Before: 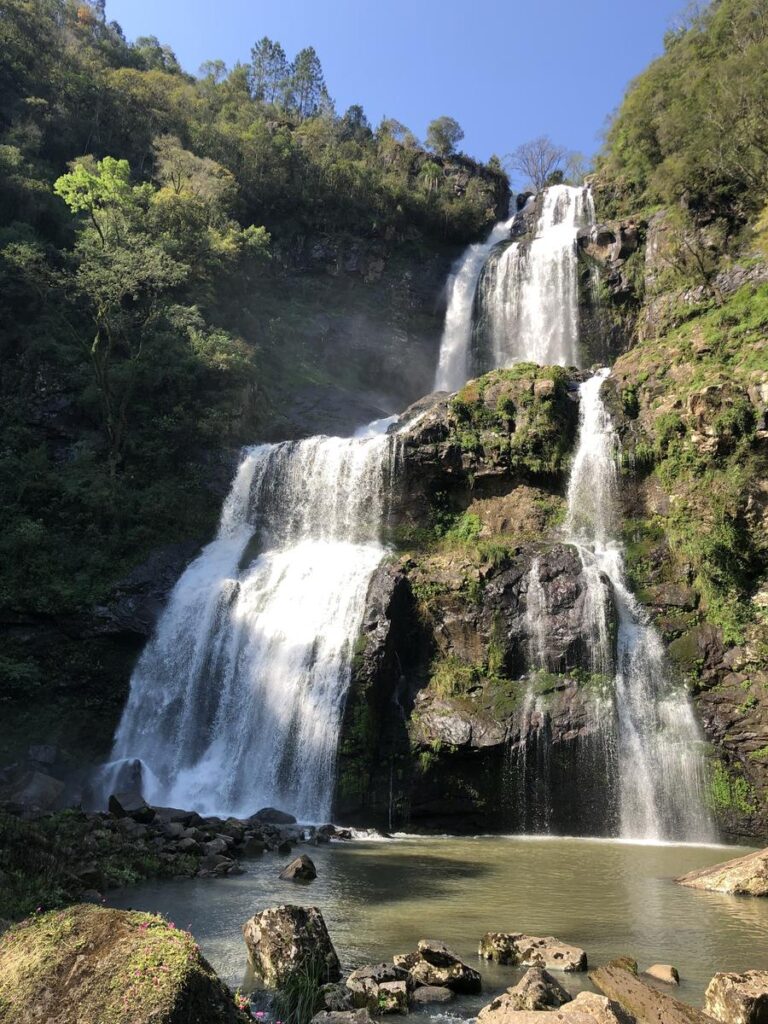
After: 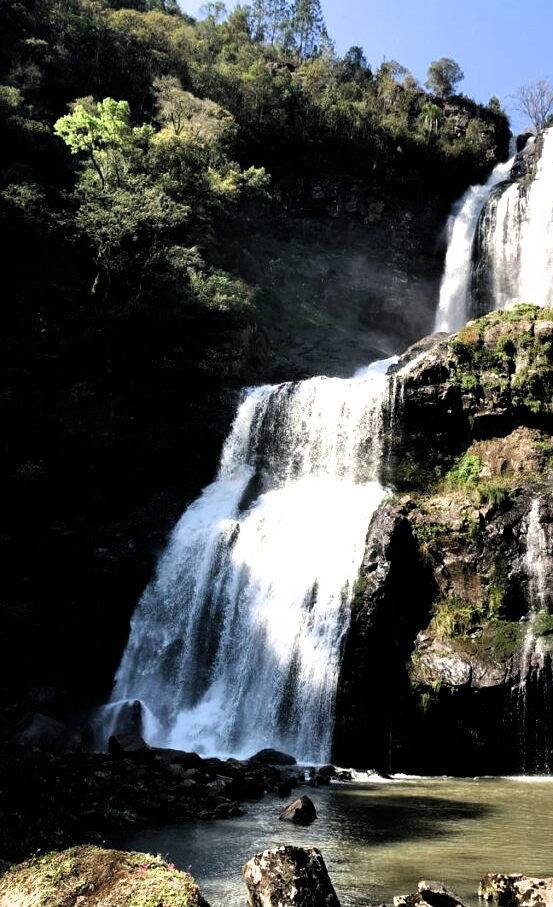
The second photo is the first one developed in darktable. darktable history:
filmic rgb: black relative exposure -8.25 EV, white relative exposure 2.2 EV, hardness 7.18, latitude 85.62%, contrast 1.709, highlights saturation mix -4.41%, shadows ↔ highlights balance -2.23%
crop: top 5.811%, right 27.906%, bottom 5.609%
